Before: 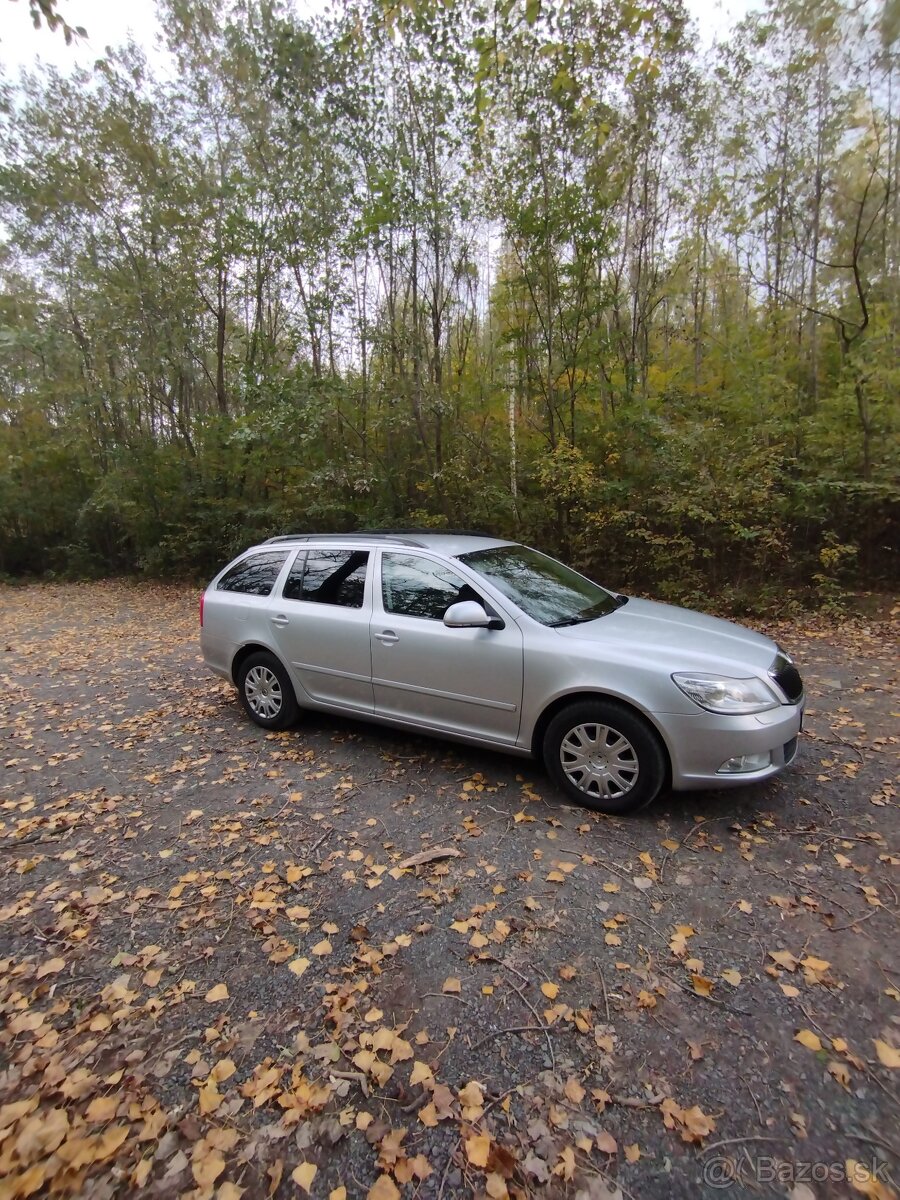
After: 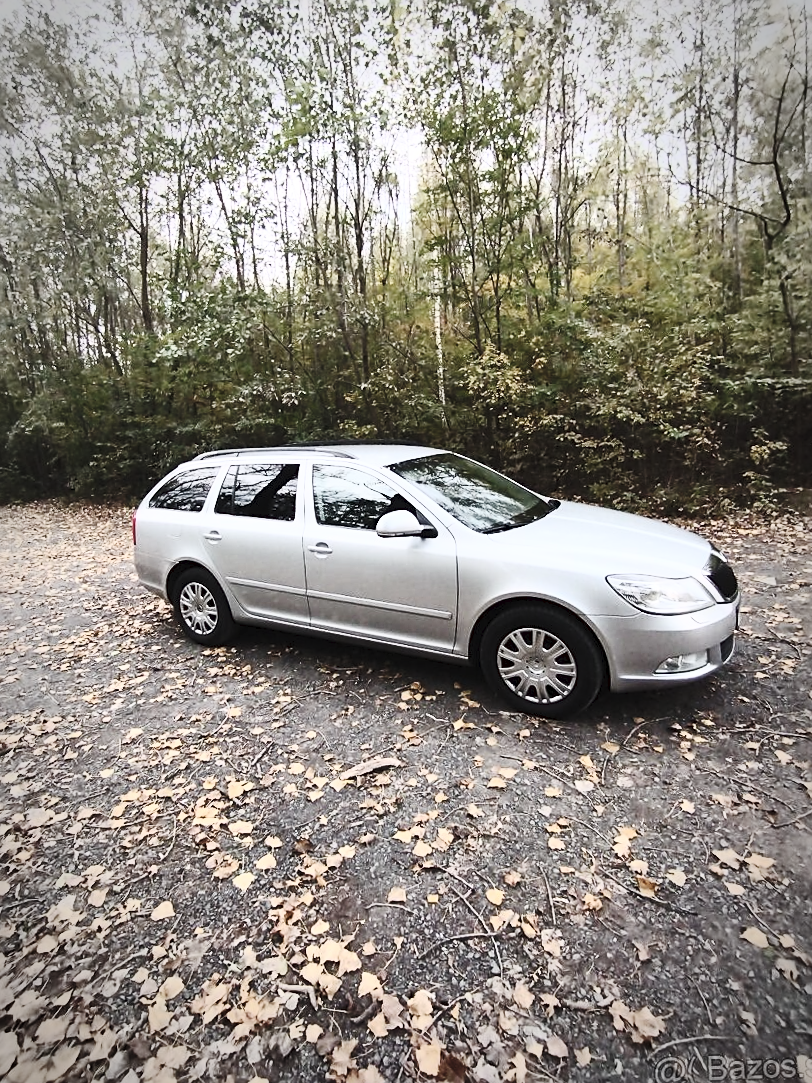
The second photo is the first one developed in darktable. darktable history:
vignetting: automatic ratio true
tone curve: curves: ch0 [(0, 0) (0.003, 0.018) (0.011, 0.019) (0.025, 0.024) (0.044, 0.037) (0.069, 0.053) (0.1, 0.075) (0.136, 0.105) (0.177, 0.136) (0.224, 0.179) (0.277, 0.244) (0.335, 0.319) (0.399, 0.4) (0.468, 0.495) (0.543, 0.58) (0.623, 0.671) (0.709, 0.757) (0.801, 0.838) (0.898, 0.913) (1, 1)], preserve colors none
crop and rotate: angle 1.96°, left 5.673%, top 5.673%
sharpen: on, module defaults
contrast brightness saturation: contrast 0.57, brightness 0.57, saturation -0.34
